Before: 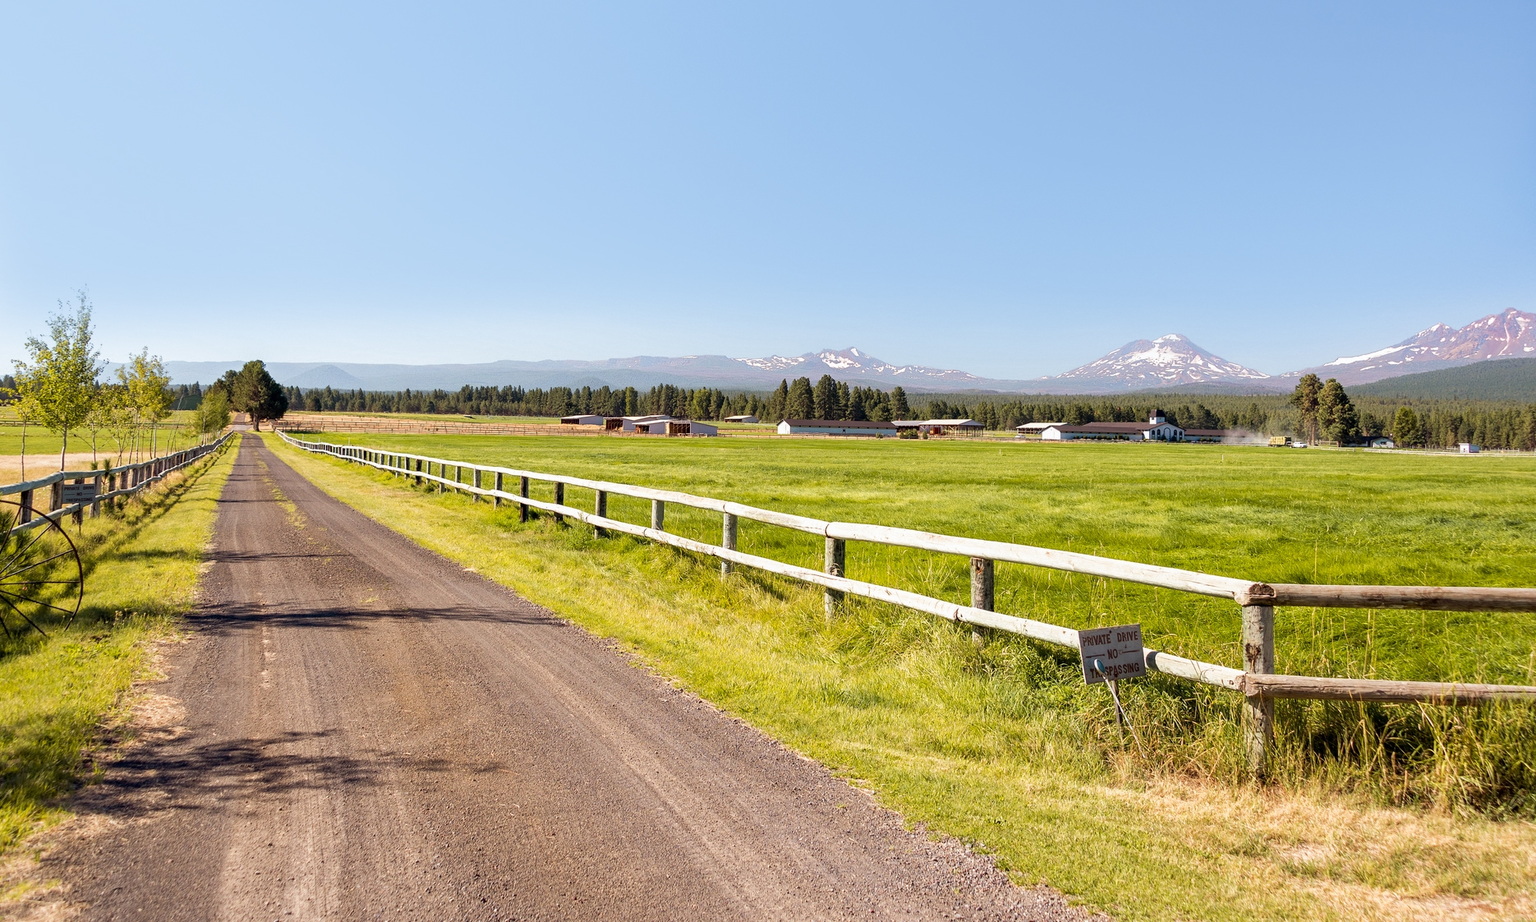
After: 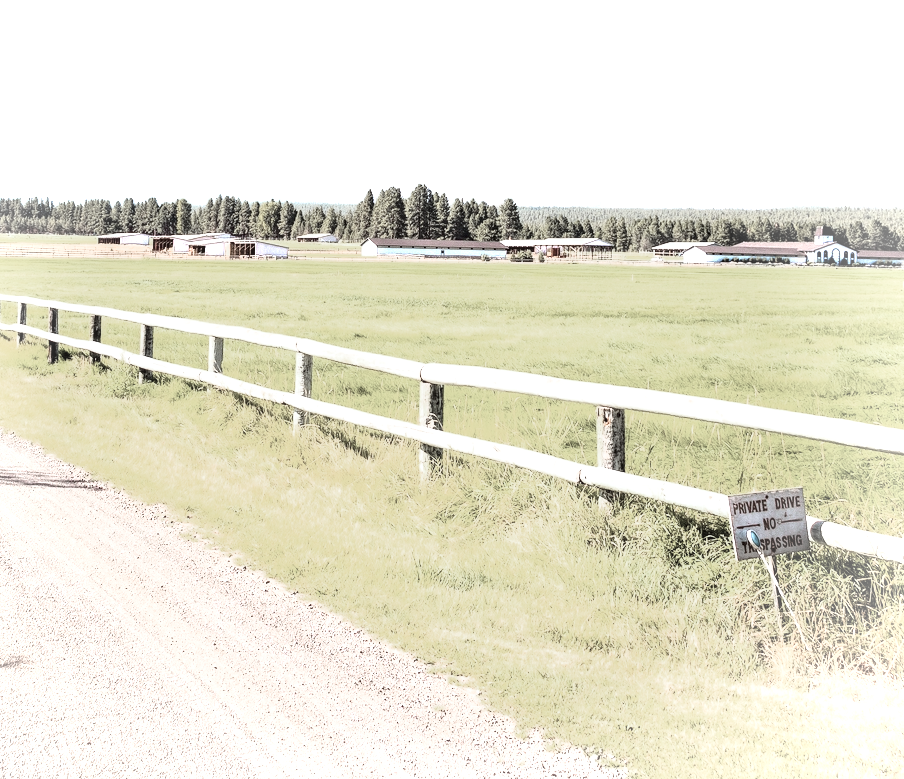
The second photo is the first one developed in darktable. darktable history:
vignetting: brightness 0.306, saturation 0.001, center (-0.079, 0.068), automatic ratio true
local contrast: on, module defaults
exposure: exposure 0.944 EV, compensate highlight preservation false
color correction: highlights a* -3.55, highlights b* -6.12, shadows a* 3.2, shadows b* 5.52
color zones: curves: ch0 [(0, 0.613) (0.01, 0.613) (0.245, 0.448) (0.498, 0.529) (0.642, 0.665) (0.879, 0.777) (0.99, 0.613)]; ch1 [(0, 0.272) (0.219, 0.127) (0.724, 0.346)]
crop: left 31.306%, top 24.276%, right 20.309%, bottom 6.268%
base curve: curves: ch0 [(0, 0) (0.026, 0.03) (0.109, 0.232) (0.351, 0.748) (0.669, 0.968) (1, 1)]
